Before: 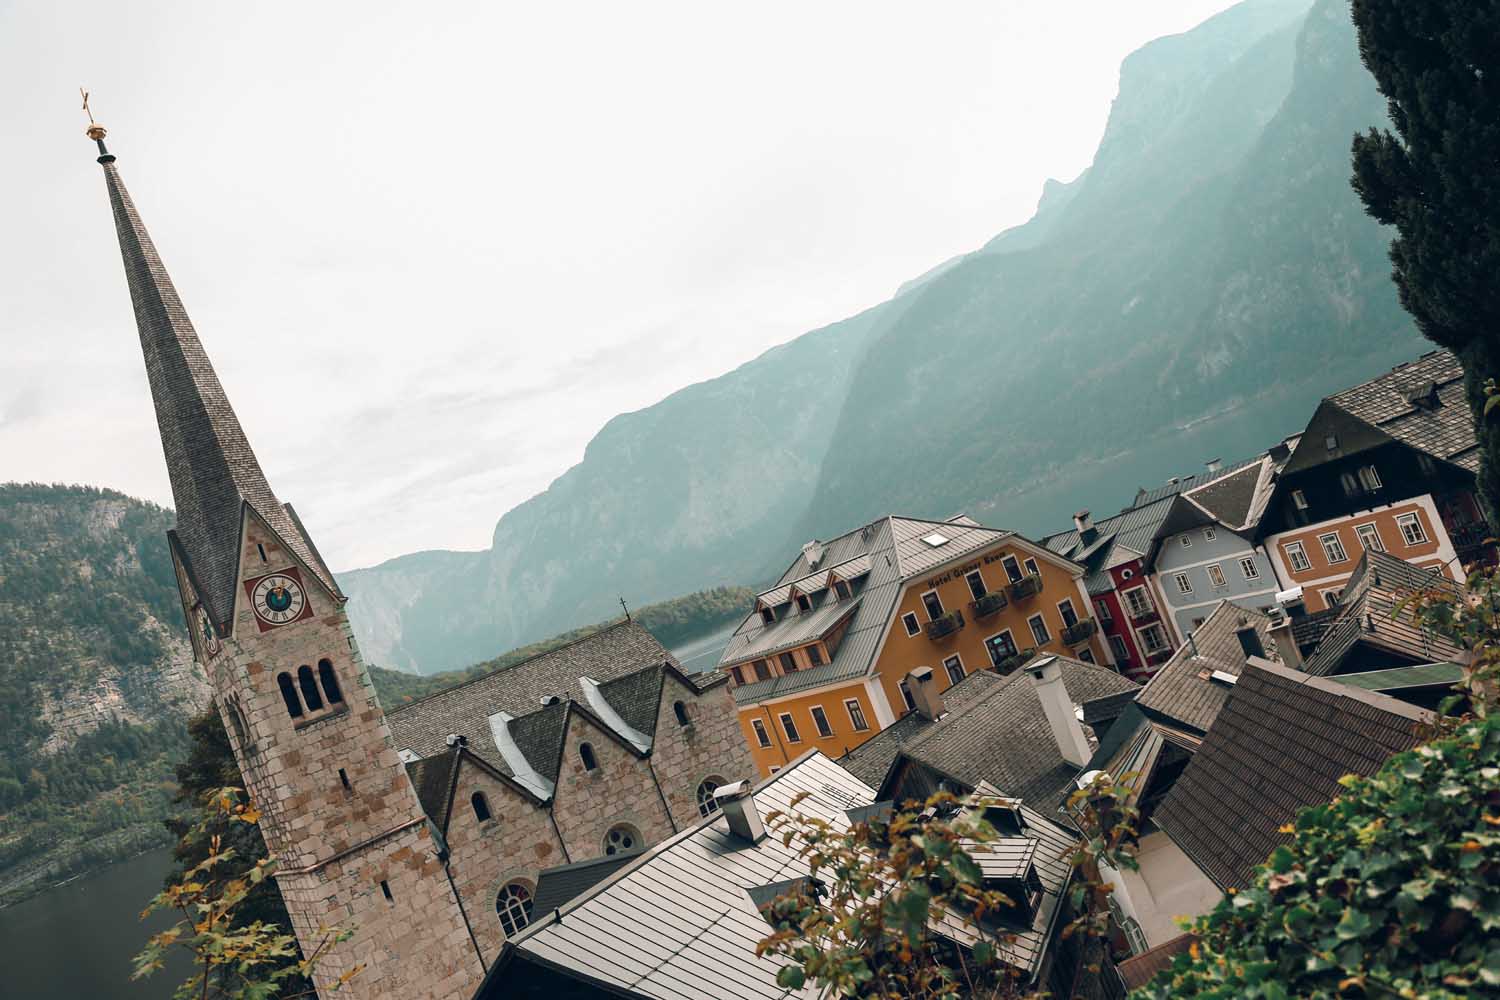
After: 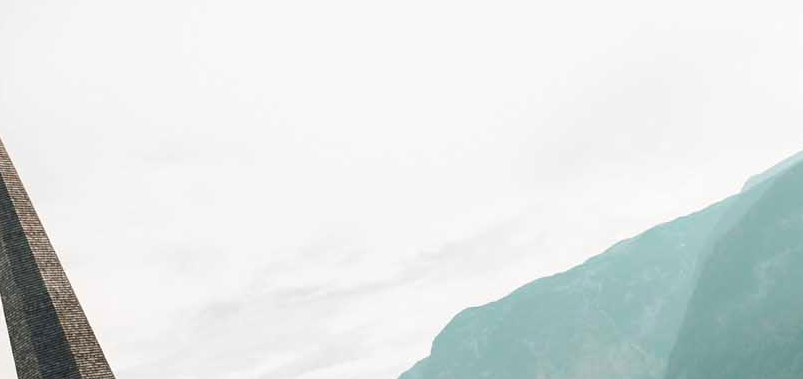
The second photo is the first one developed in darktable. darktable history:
velvia: strength 22.36%
crop: left 10.219%, top 10.651%, right 36.212%, bottom 51.354%
